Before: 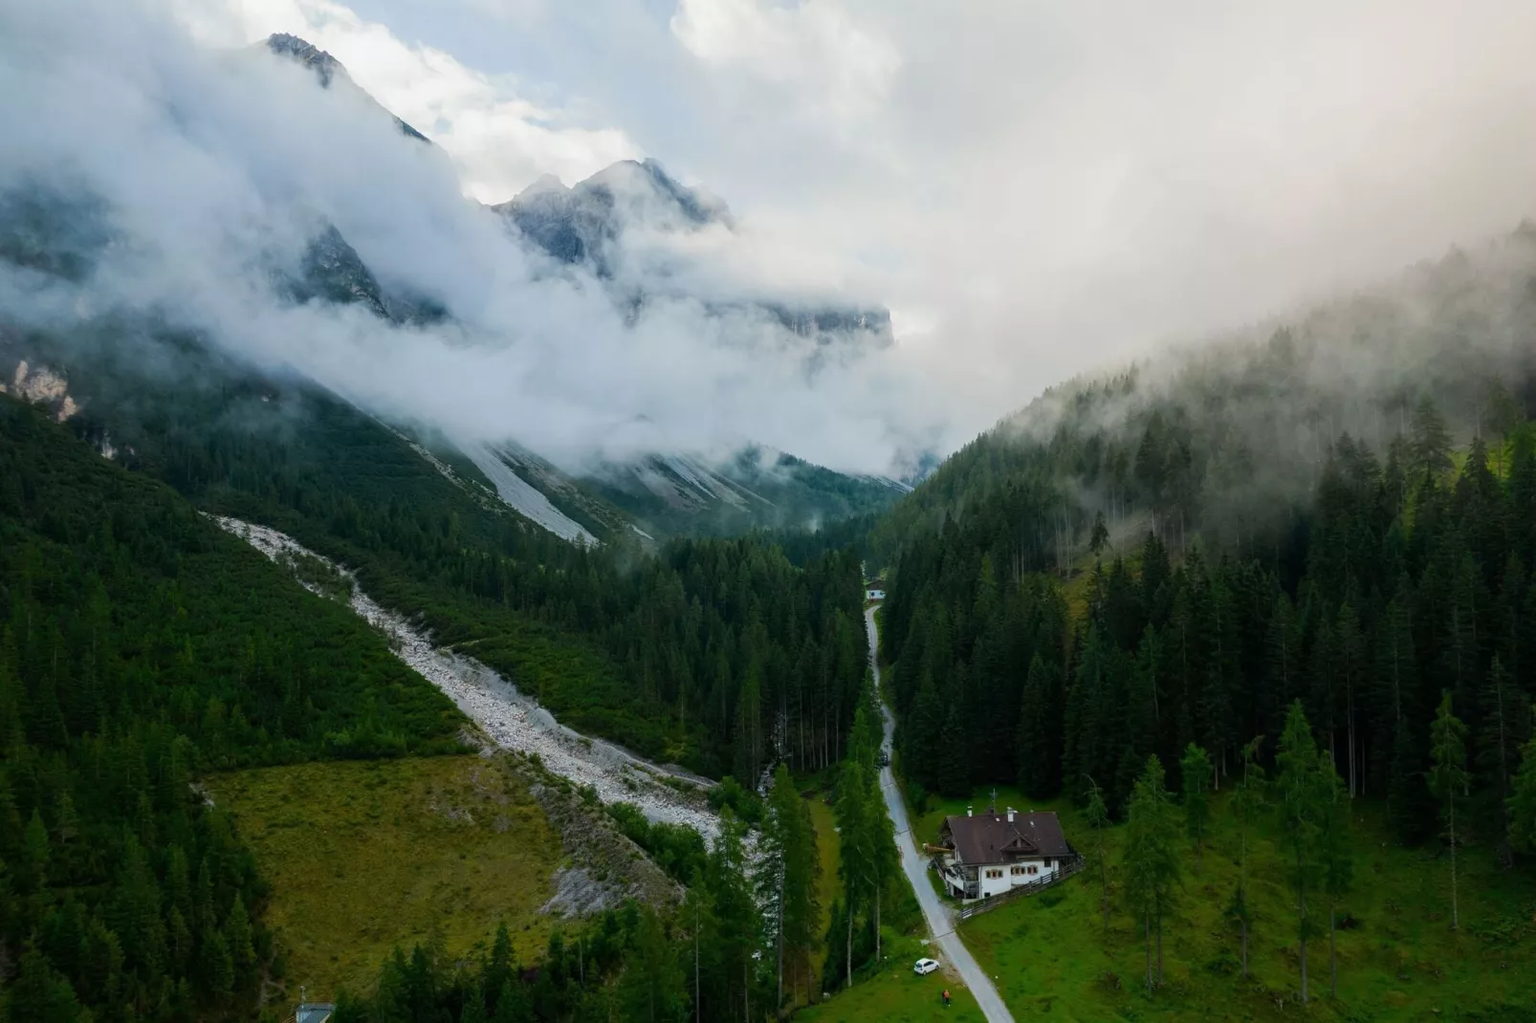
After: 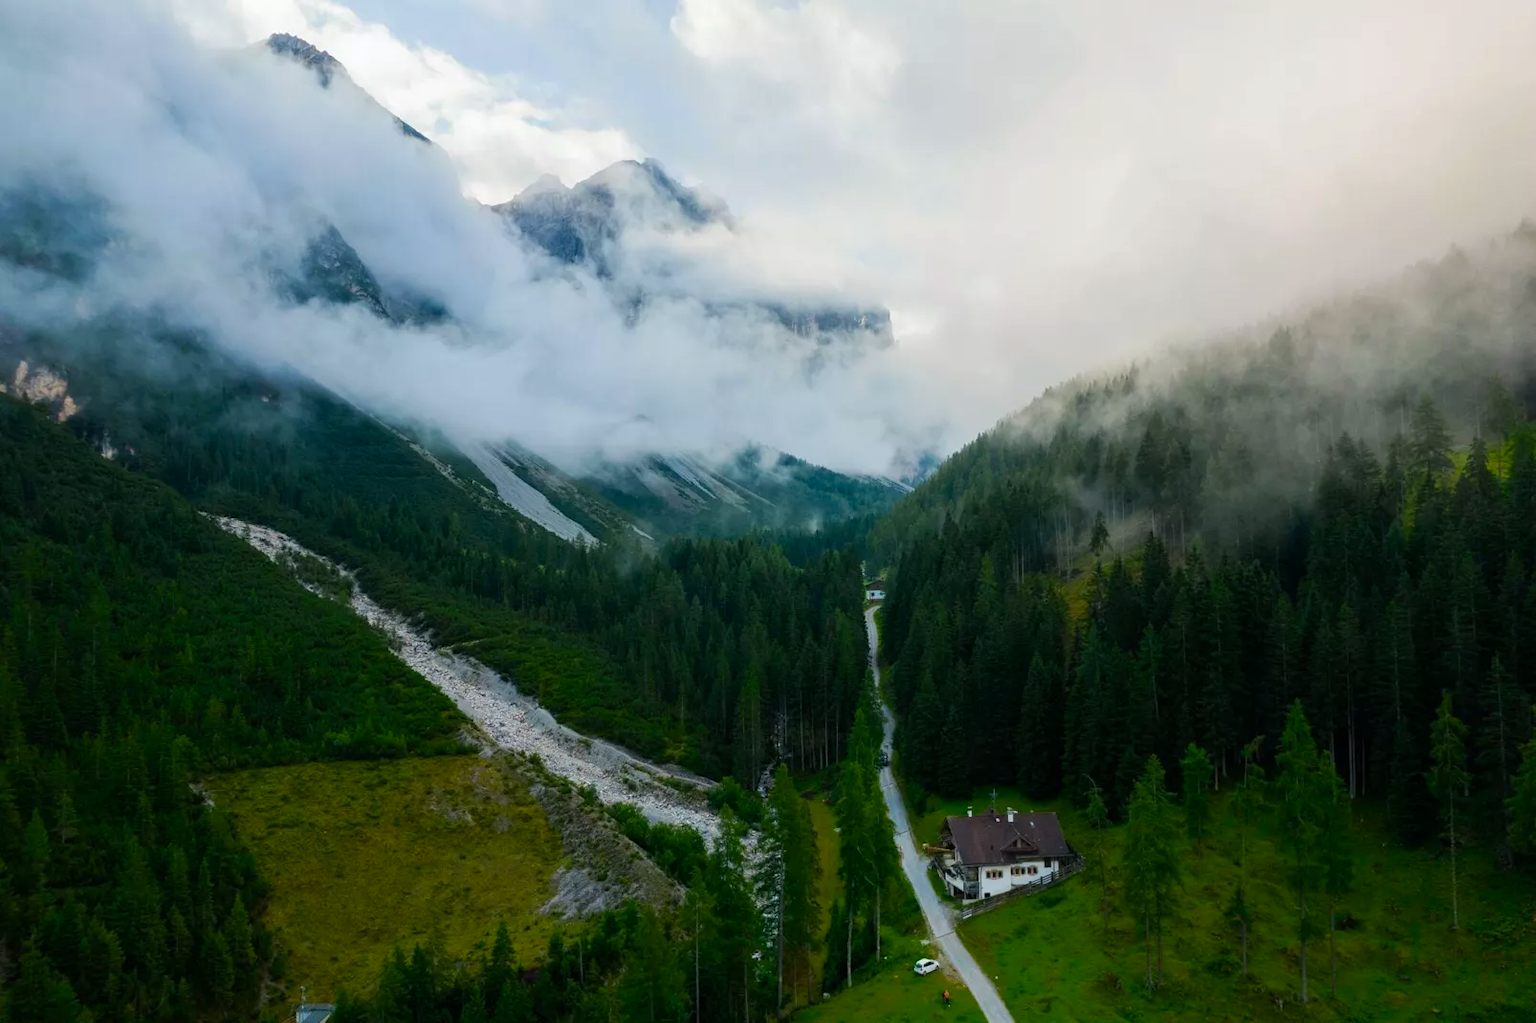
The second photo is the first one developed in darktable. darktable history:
color balance rgb: shadows lift › chroma 2.044%, shadows lift › hue 249.12°, perceptual saturation grading › global saturation 24.887%, global vibrance 5.136%, contrast 3.549%
